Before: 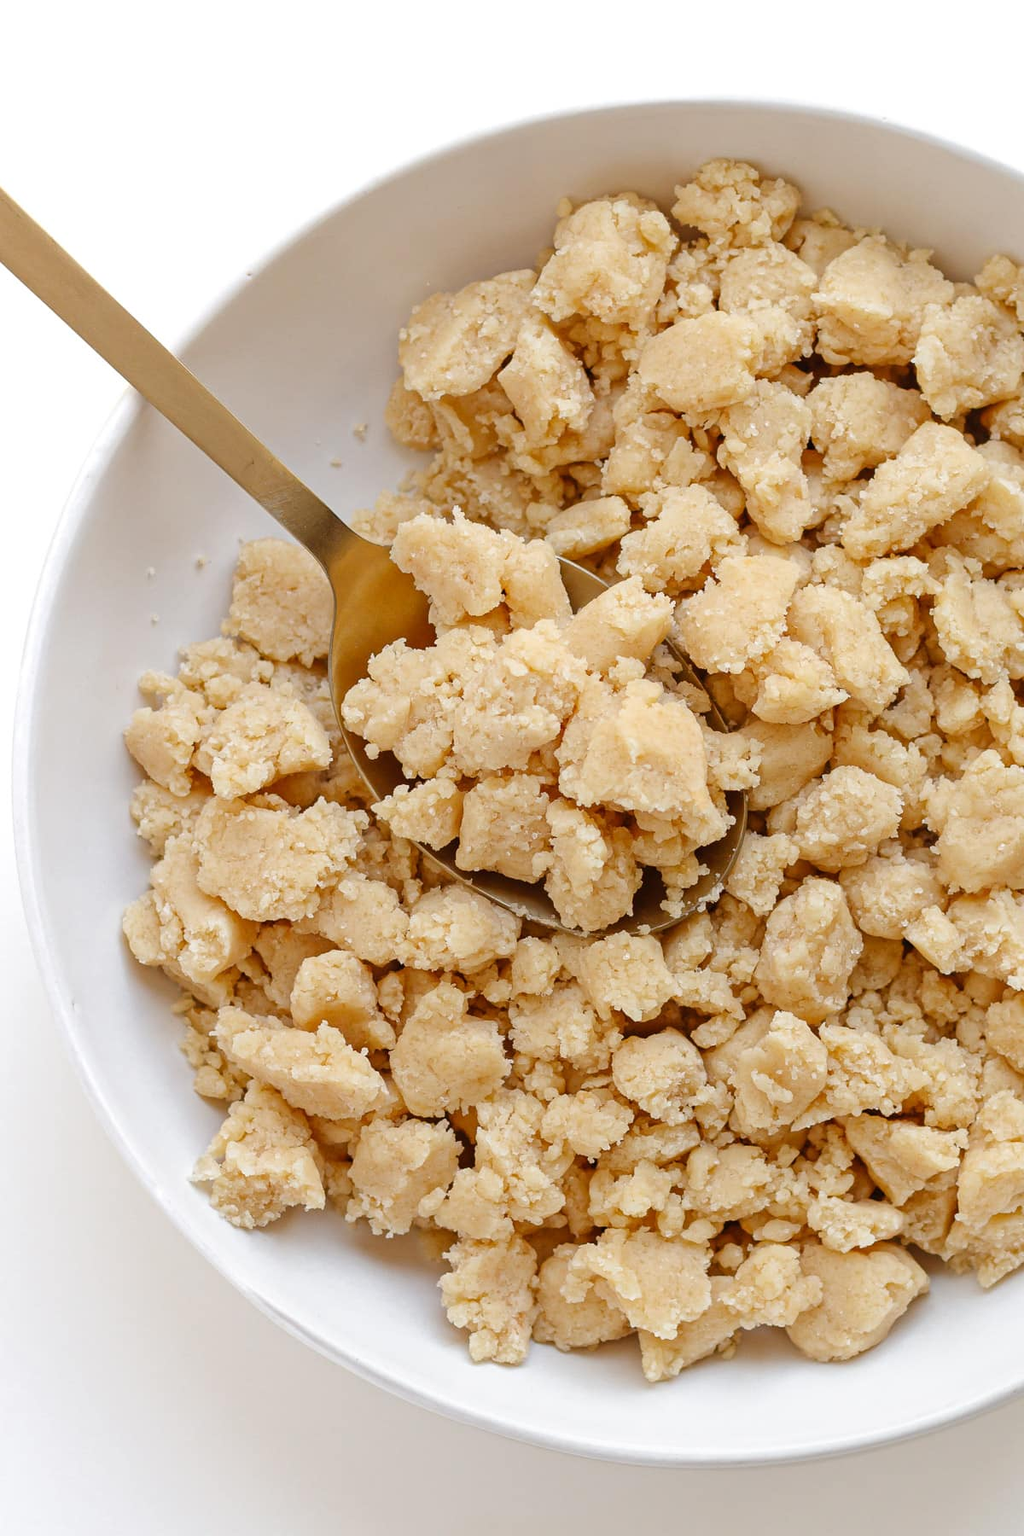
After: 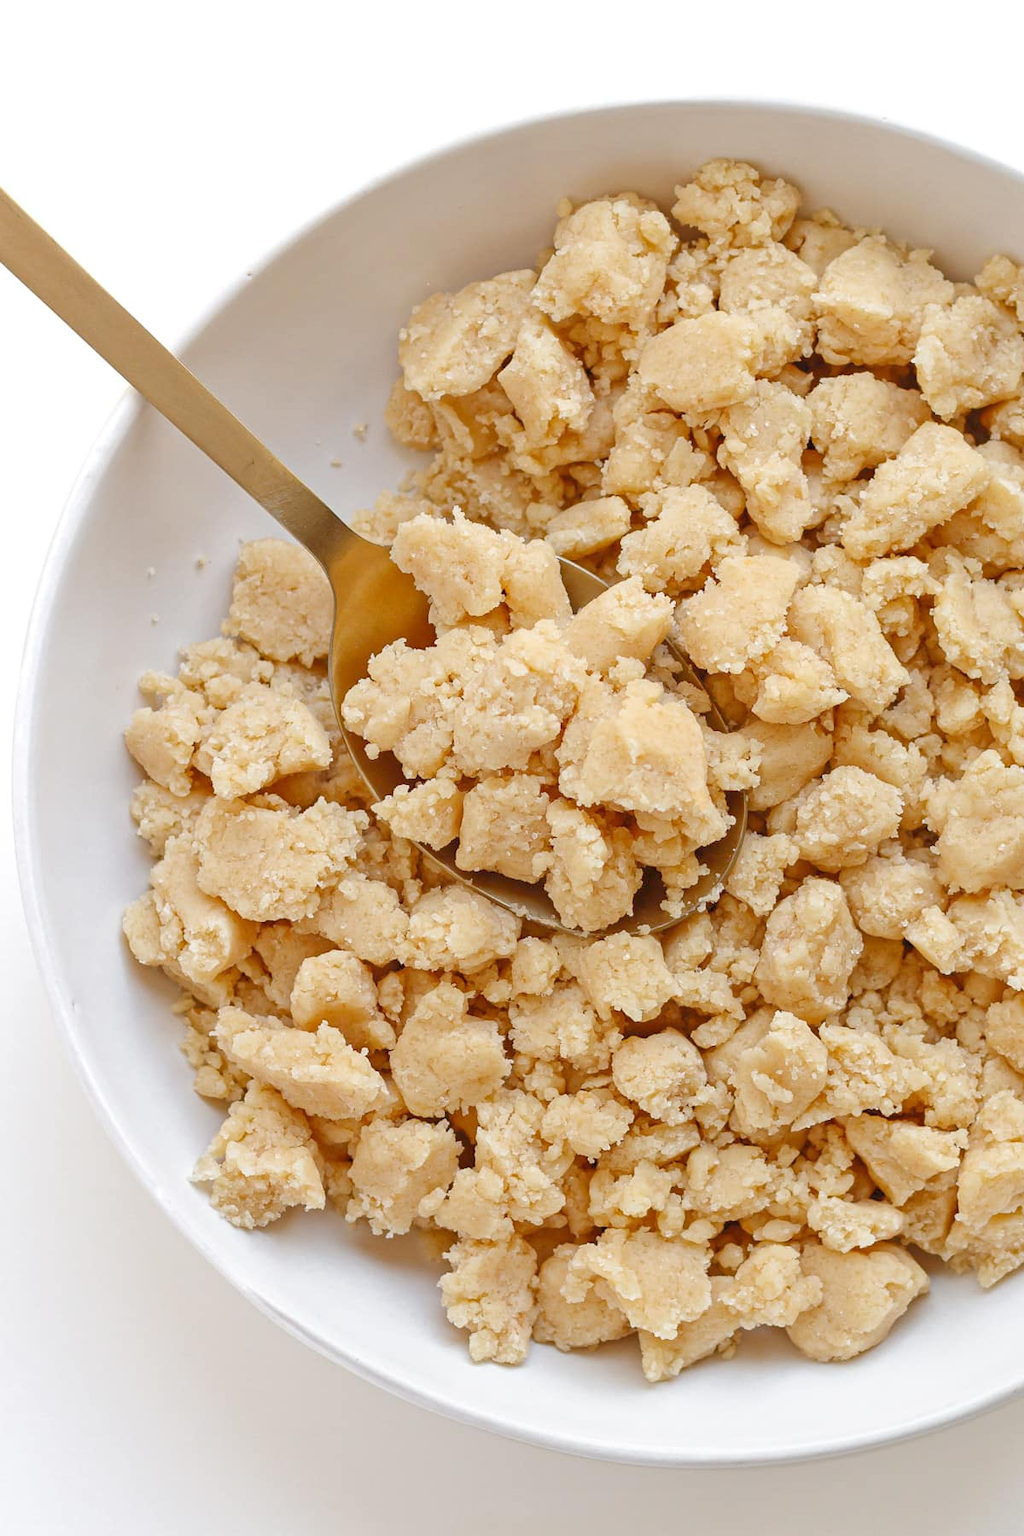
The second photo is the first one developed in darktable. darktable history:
tone equalizer: -7 EV 0.15 EV, -6 EV 0.569 EV, -5 EV 1.15 EV, -4 EV 1.35 EV, -3 EV 1.13 EV, -2 EV 0.6 EV, -1 EV 0.157 EV
